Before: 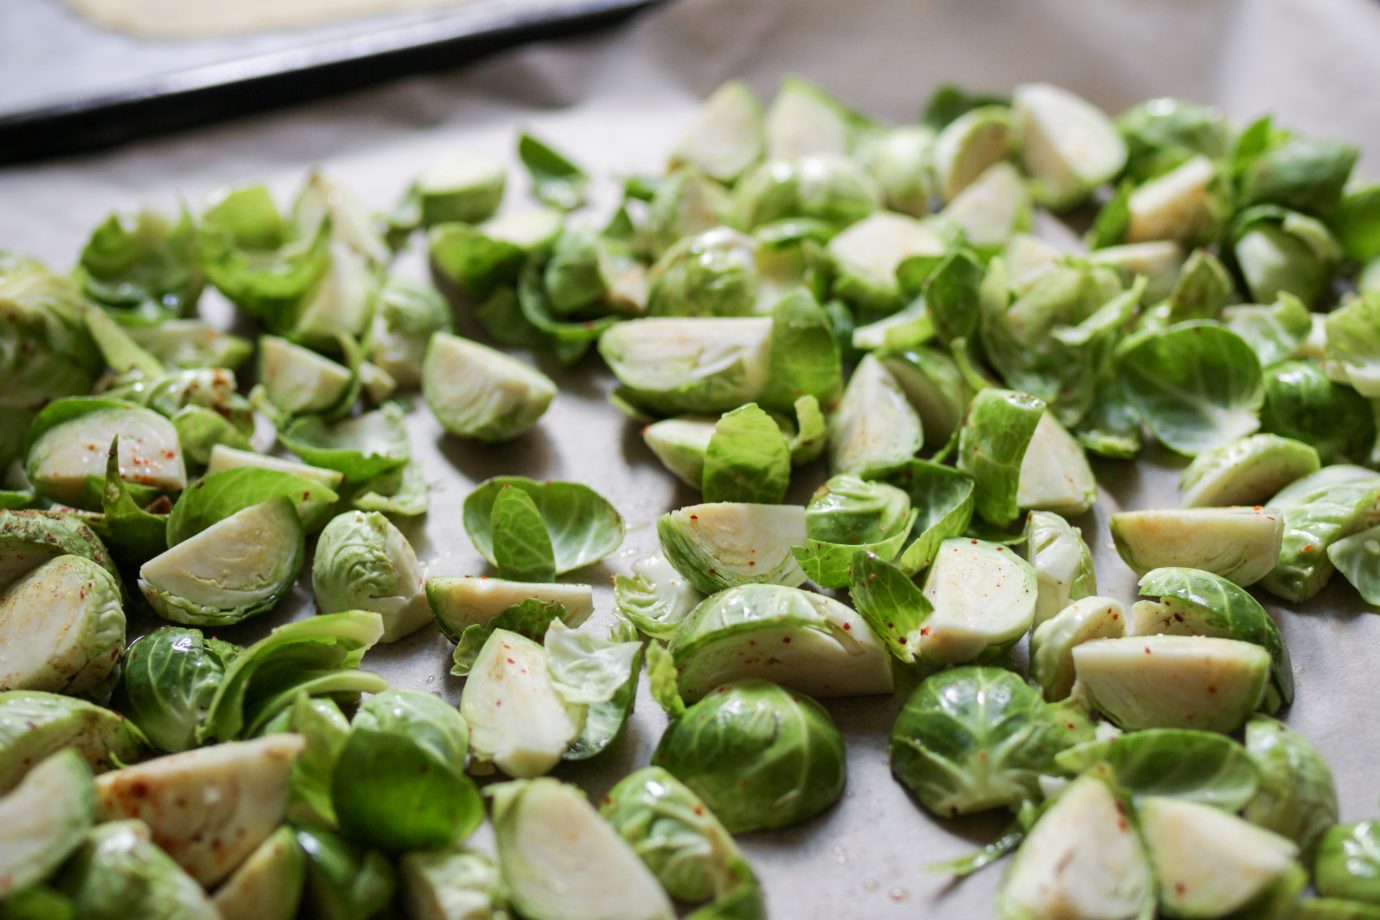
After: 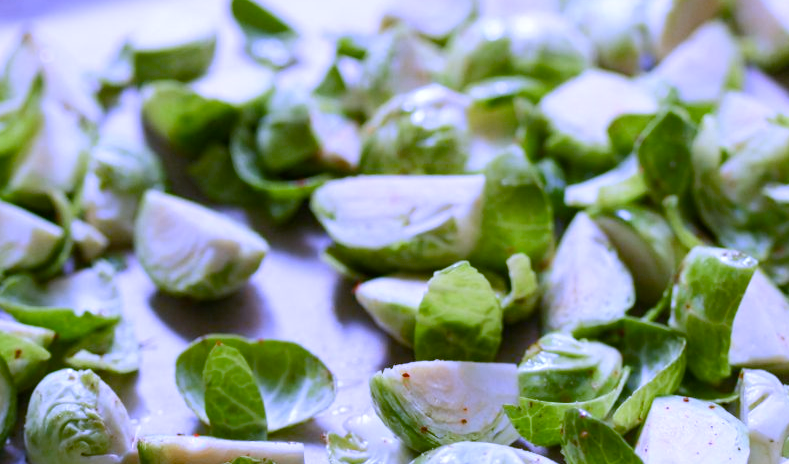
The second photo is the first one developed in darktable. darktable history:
color balance rgb: perceptual saturation grading › global saturation 20%, perceptual saturation grading › highlights -25%, perceptual saturation grading › shadows 25%
white balance: red 0.98, blue 1.61
crop: left 20.932%, top 15.471%, right 21.848%, bottom 34.081%
